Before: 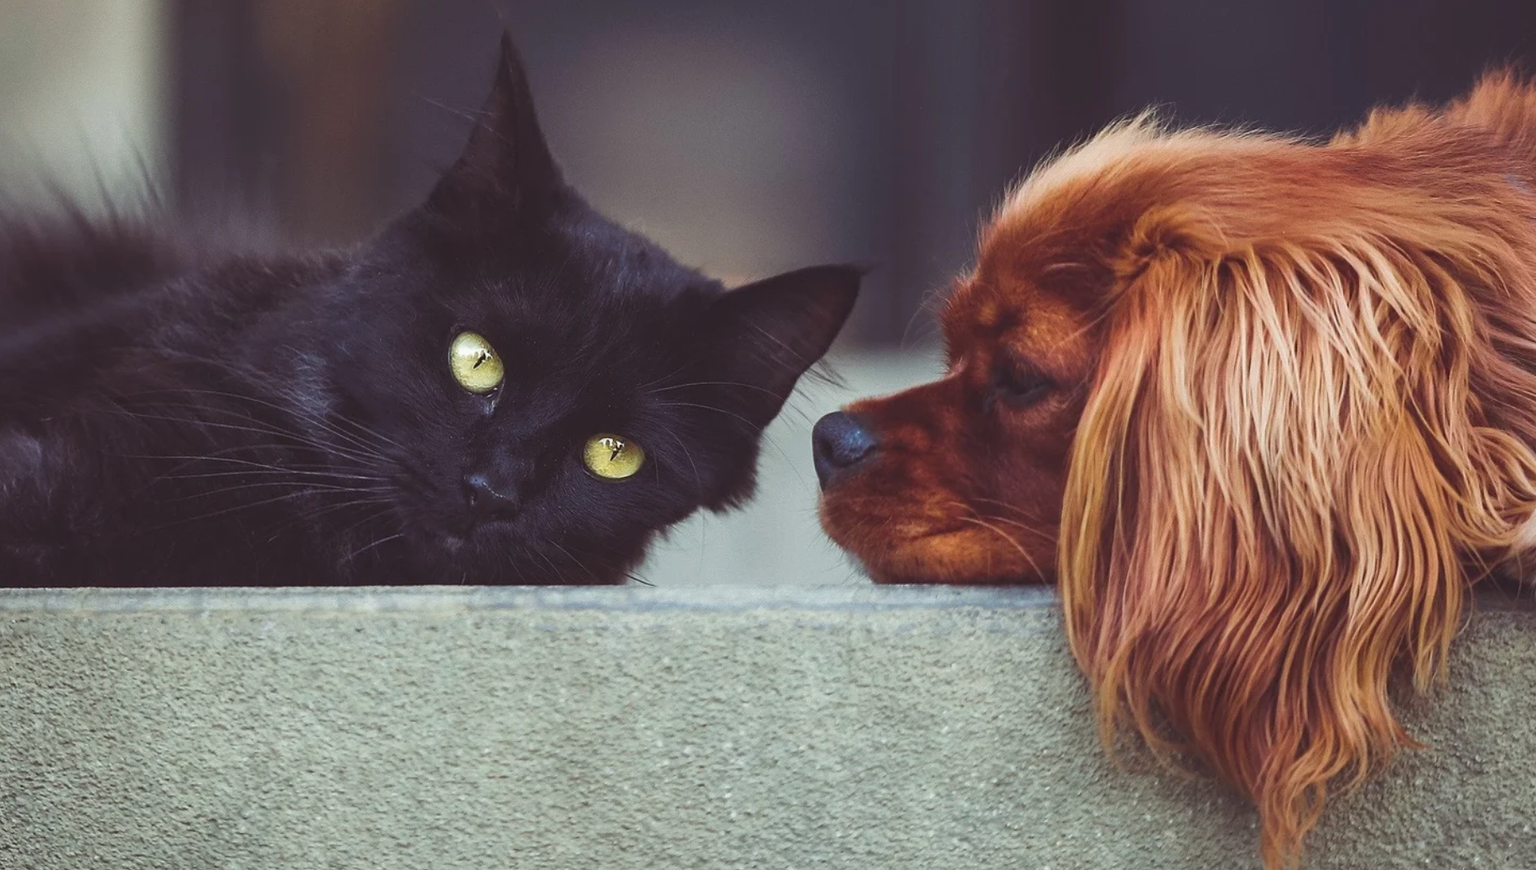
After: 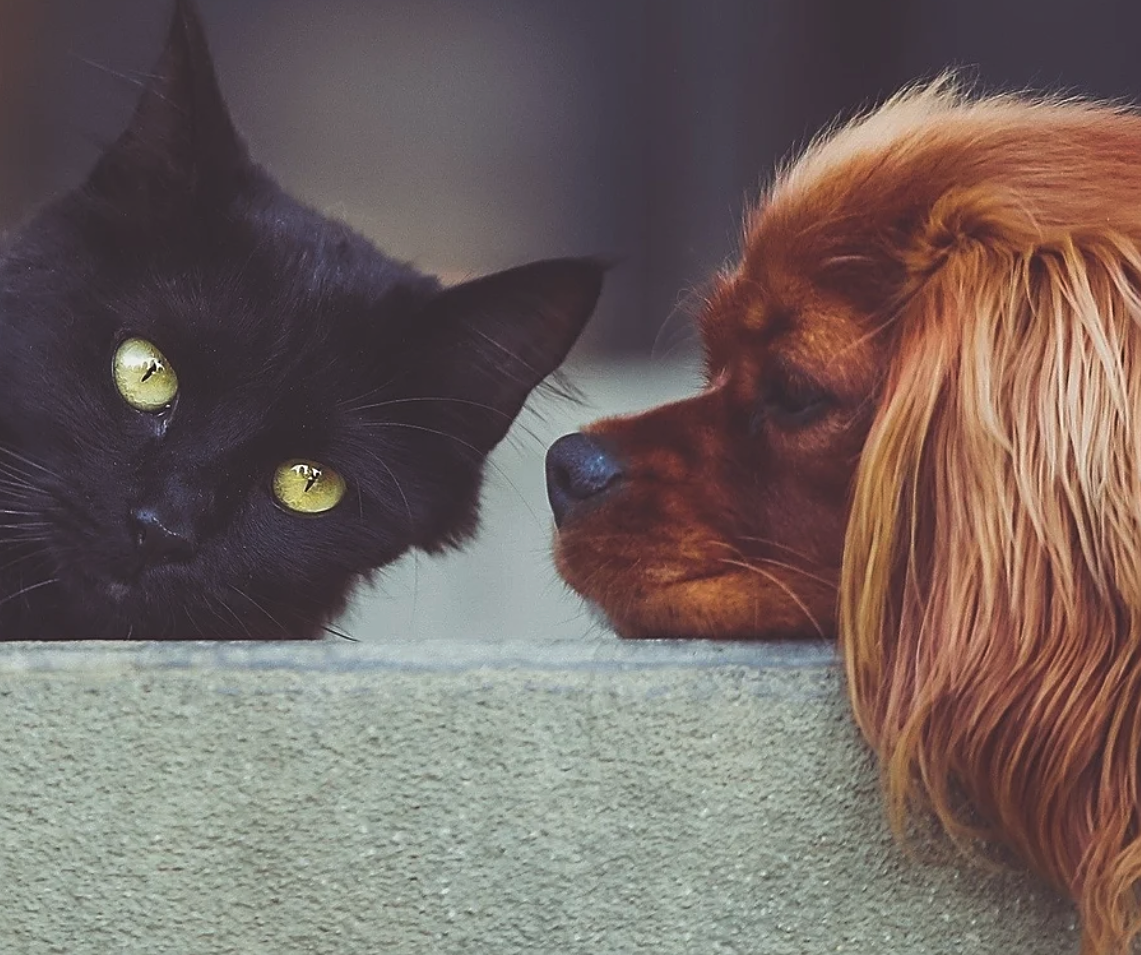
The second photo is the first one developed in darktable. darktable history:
sharpen: on, module defaults
crop and rotate: left 23.122%, top 5.646%, right 14.552%, bottom 2.338%
exposure: black level correction -0.013, exposure -0.19 EV, compensate highlight preservation false
